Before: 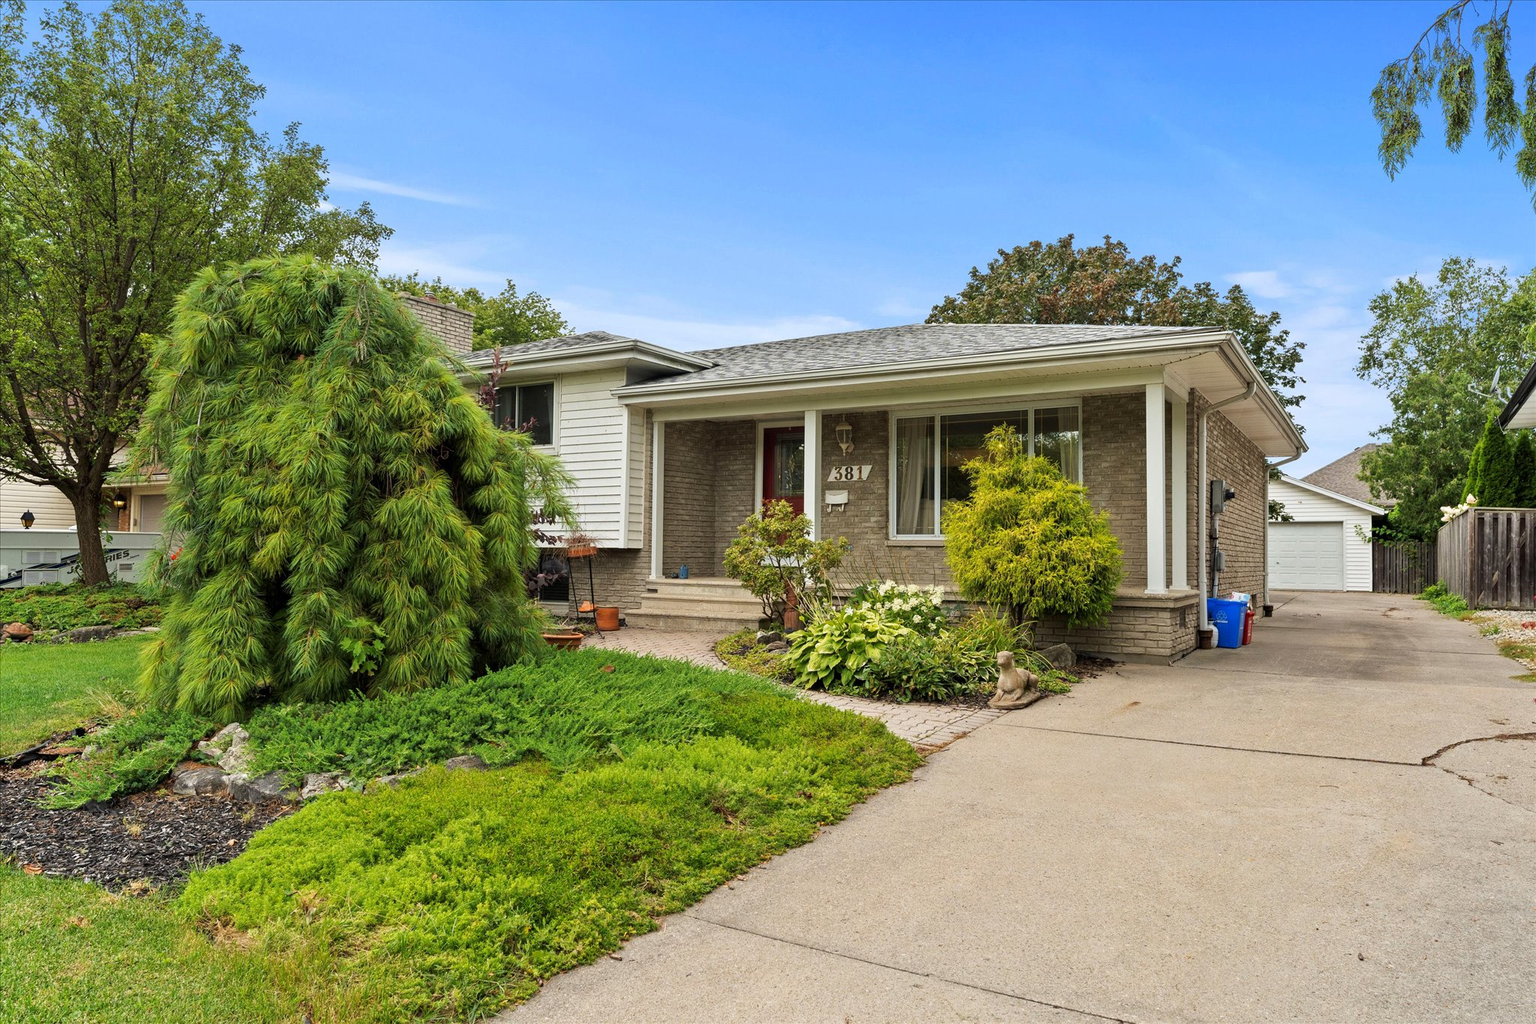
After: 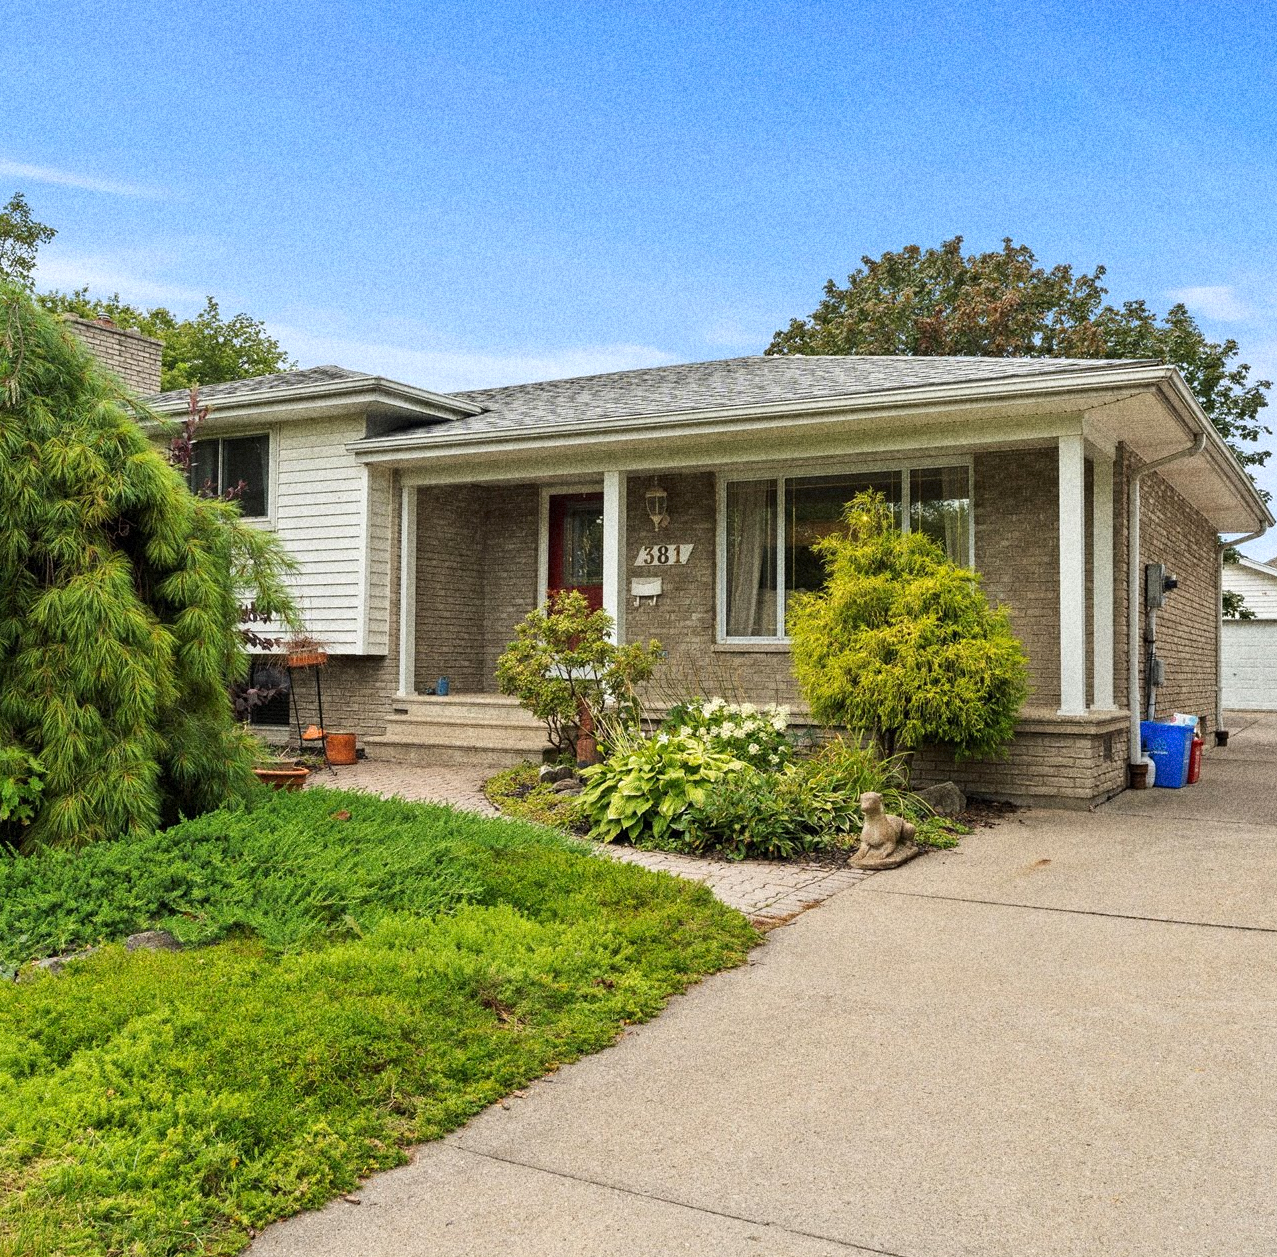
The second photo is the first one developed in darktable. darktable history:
grain: coarseness 14.49 ISO, strength 48.04%, mid-tones bias 35%
crop and rotate: left 22.918%, top 5.629%, right 14.711%, bottom 2.247%
exposure: exposure 0.081 EV, compensate highlight preservation false
